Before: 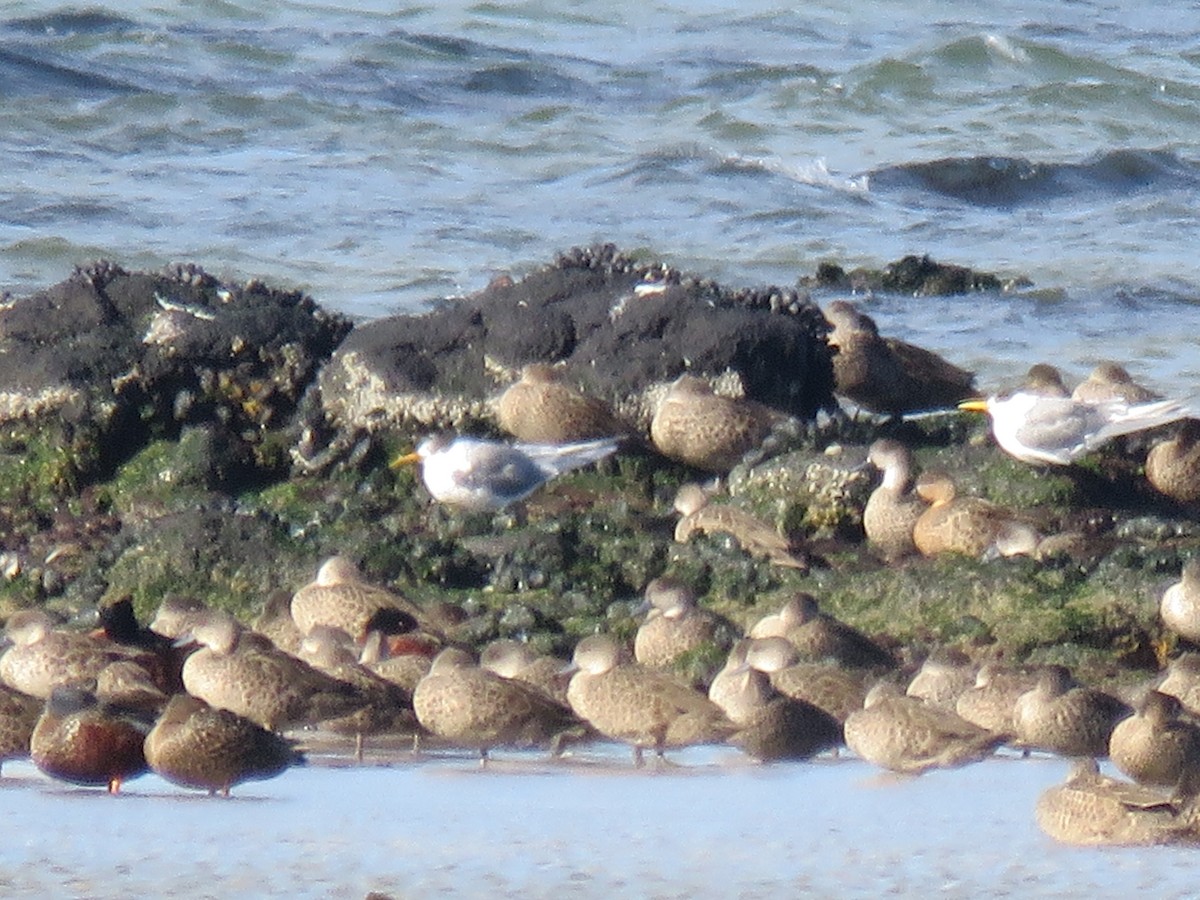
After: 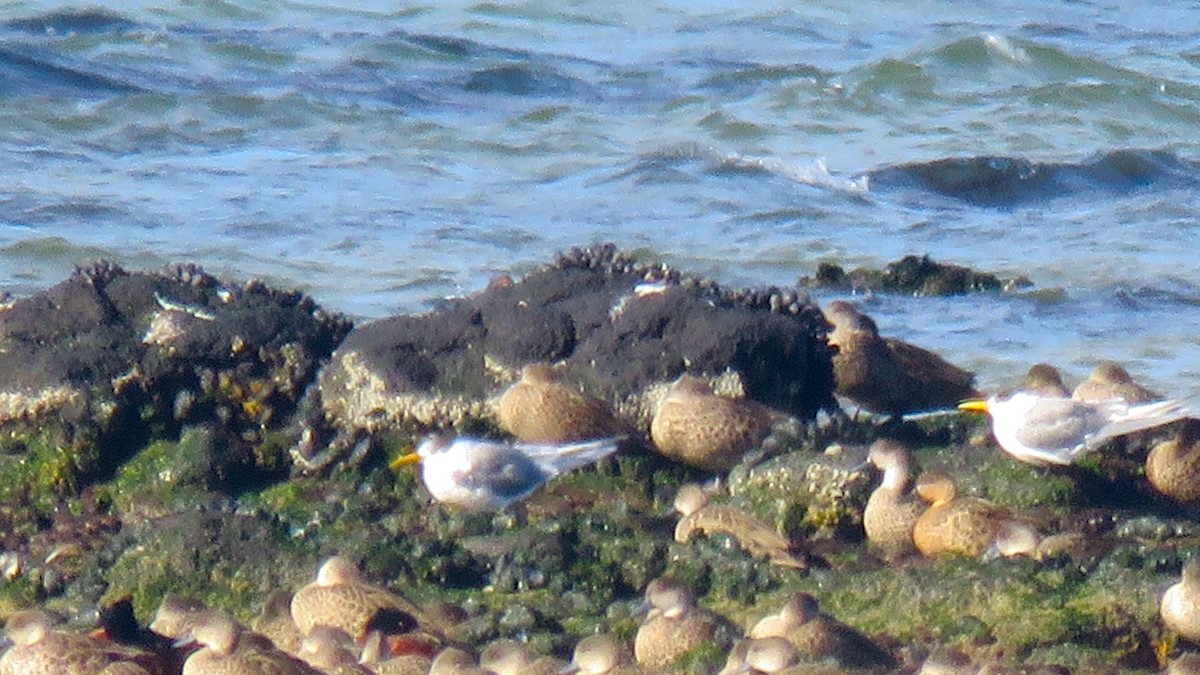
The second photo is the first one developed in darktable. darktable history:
color balance rgb: global offset › chroma 0.069%, global offset › hue 254.32°, linear chroma grading › global chroma 14.383%, perceptual saturation grading › global saturation 19.509%, global vibrance 20%
crop: bottom 24.981%
